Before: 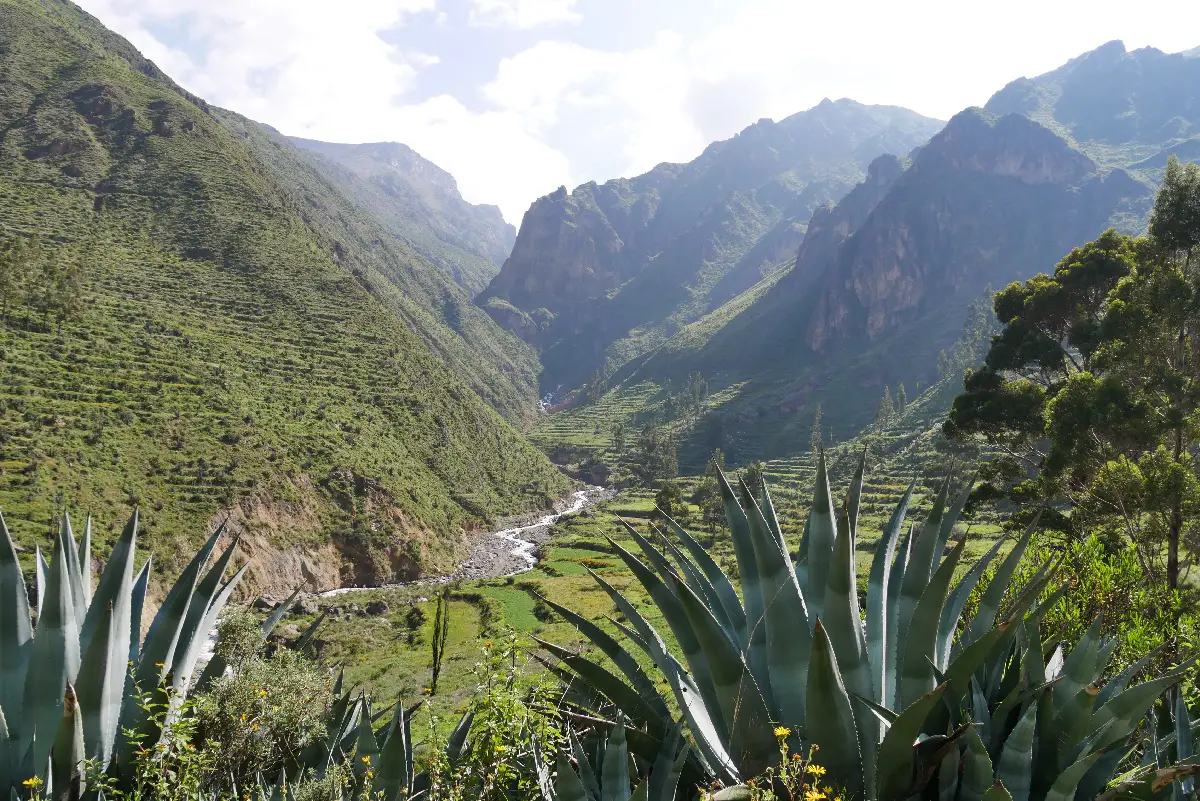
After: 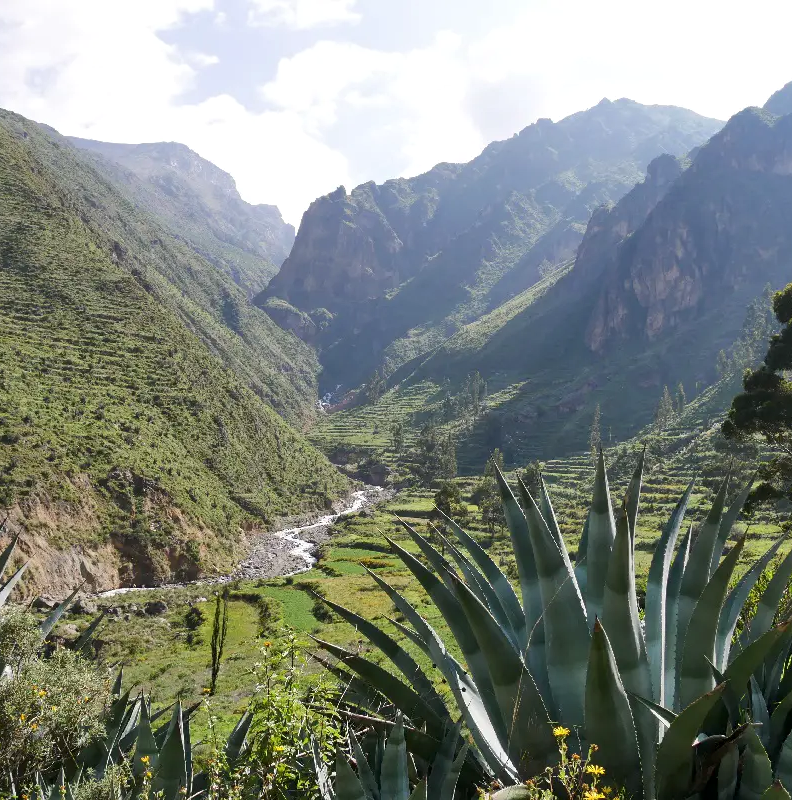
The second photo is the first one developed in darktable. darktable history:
crop and rotate: left 18.442%, right 15.508%
local contrast: mode bilateral grid, contrast 20, coarseness 50, detail 120%, midtone range 0.2
